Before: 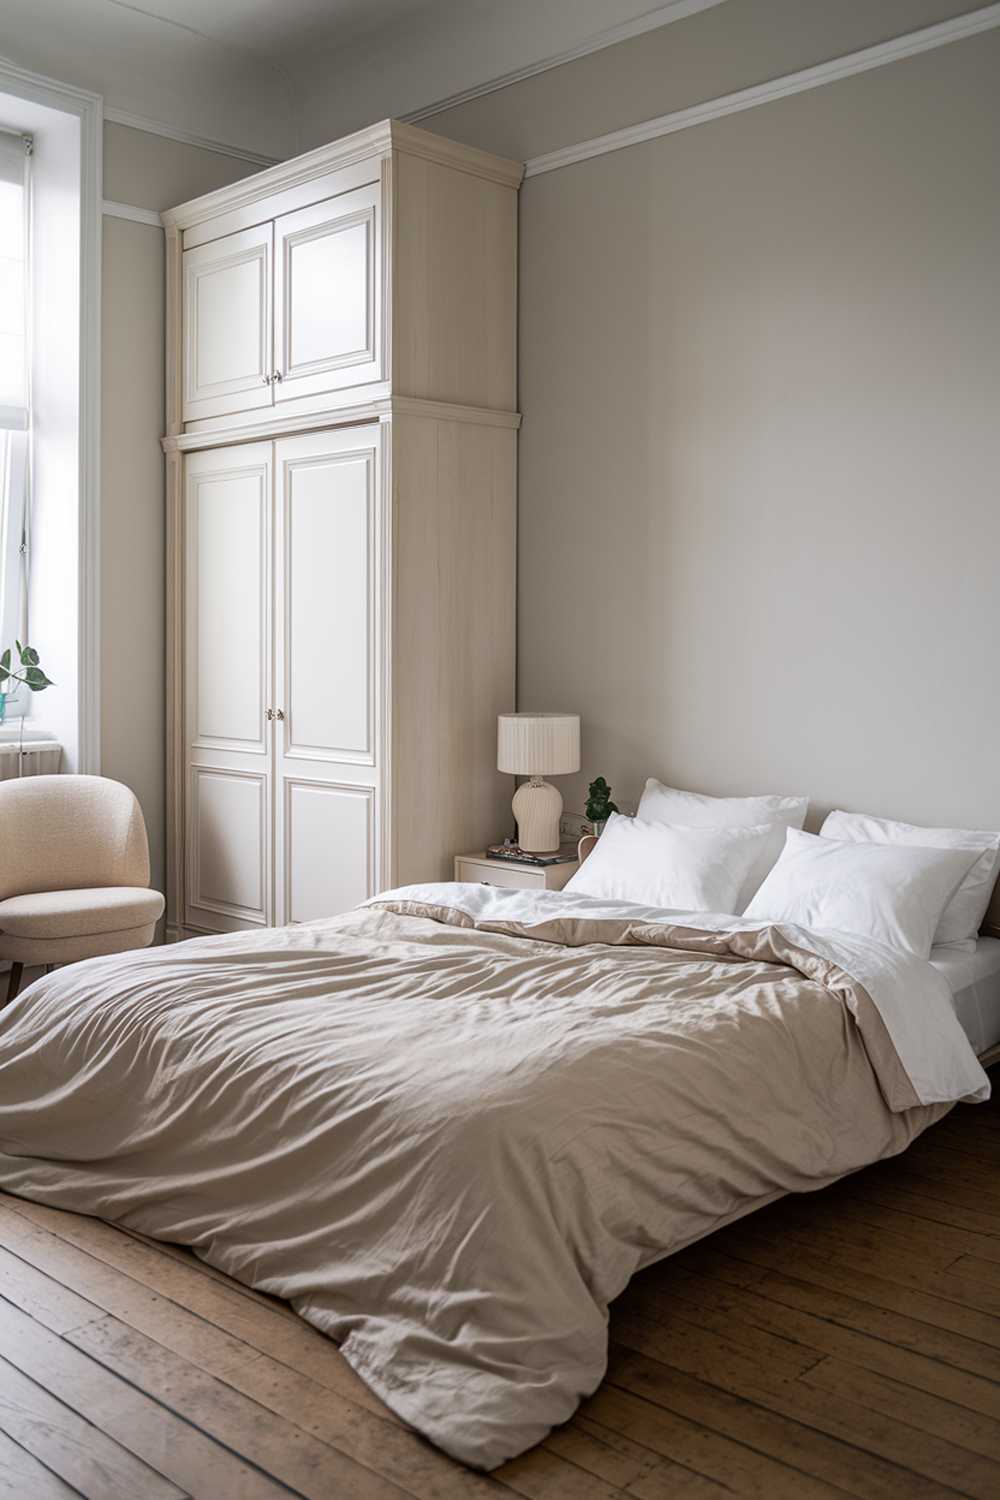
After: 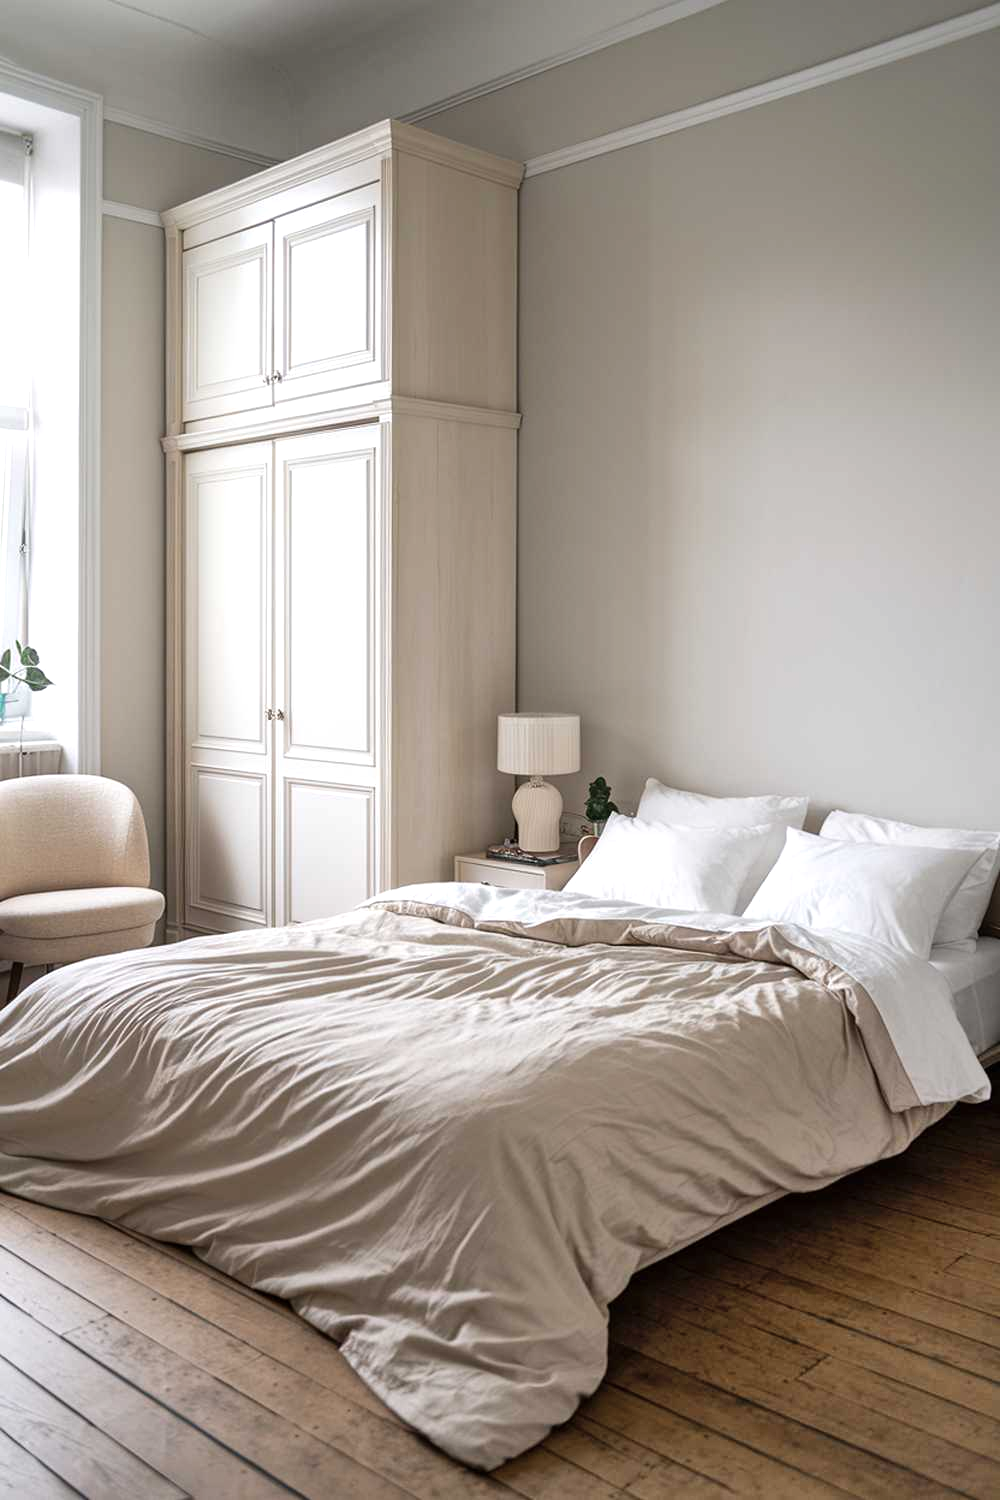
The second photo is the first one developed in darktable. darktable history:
shadows and highlights: radius 110.86, shadows 51.09, white point adjustment 9.16, highlights -4.17, highlights color adjustment 32.2%, soften with gaussian
